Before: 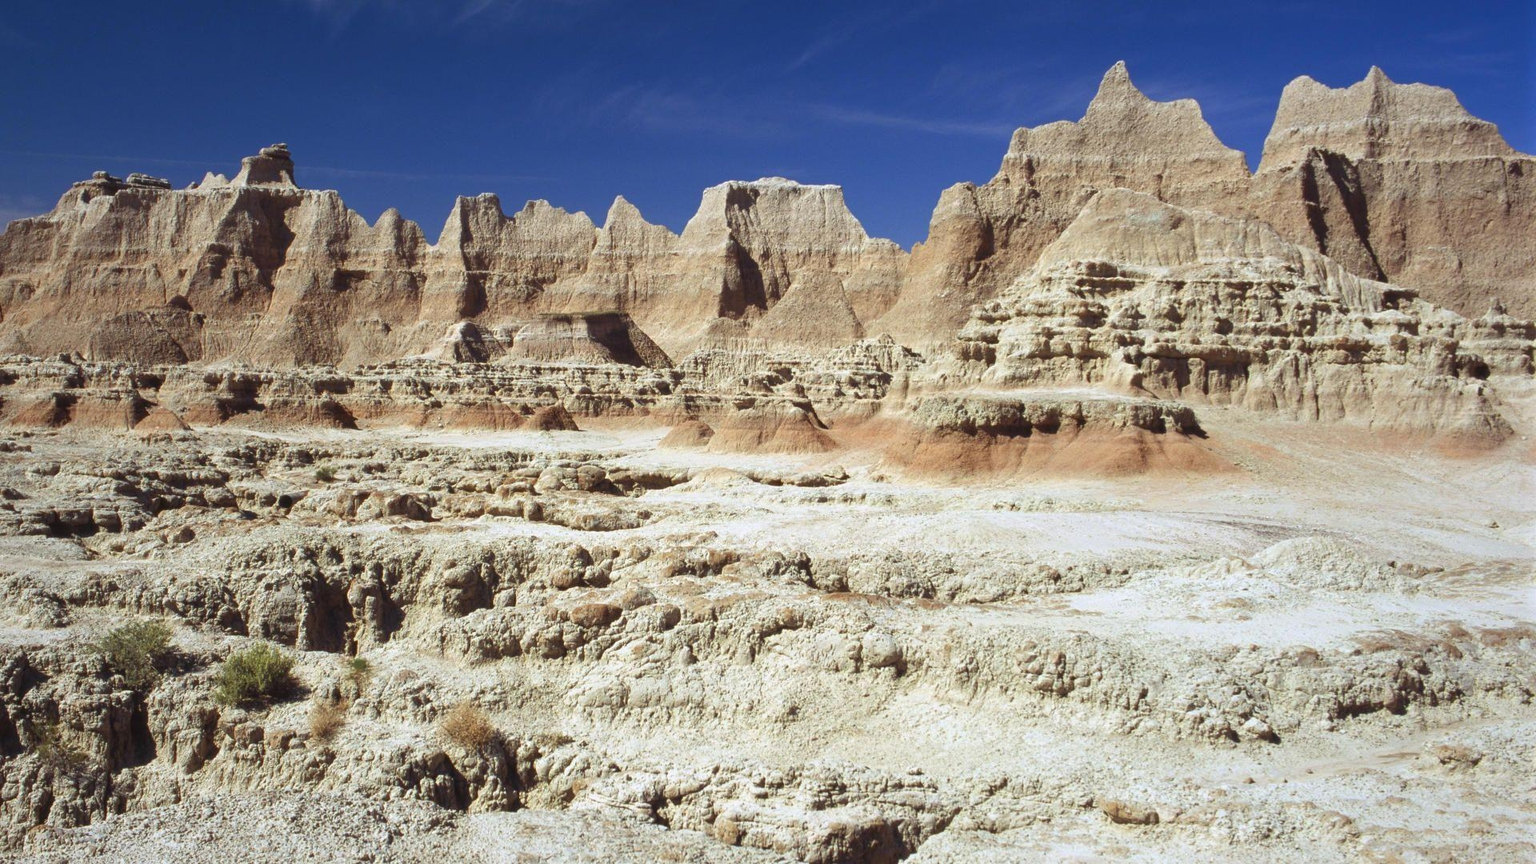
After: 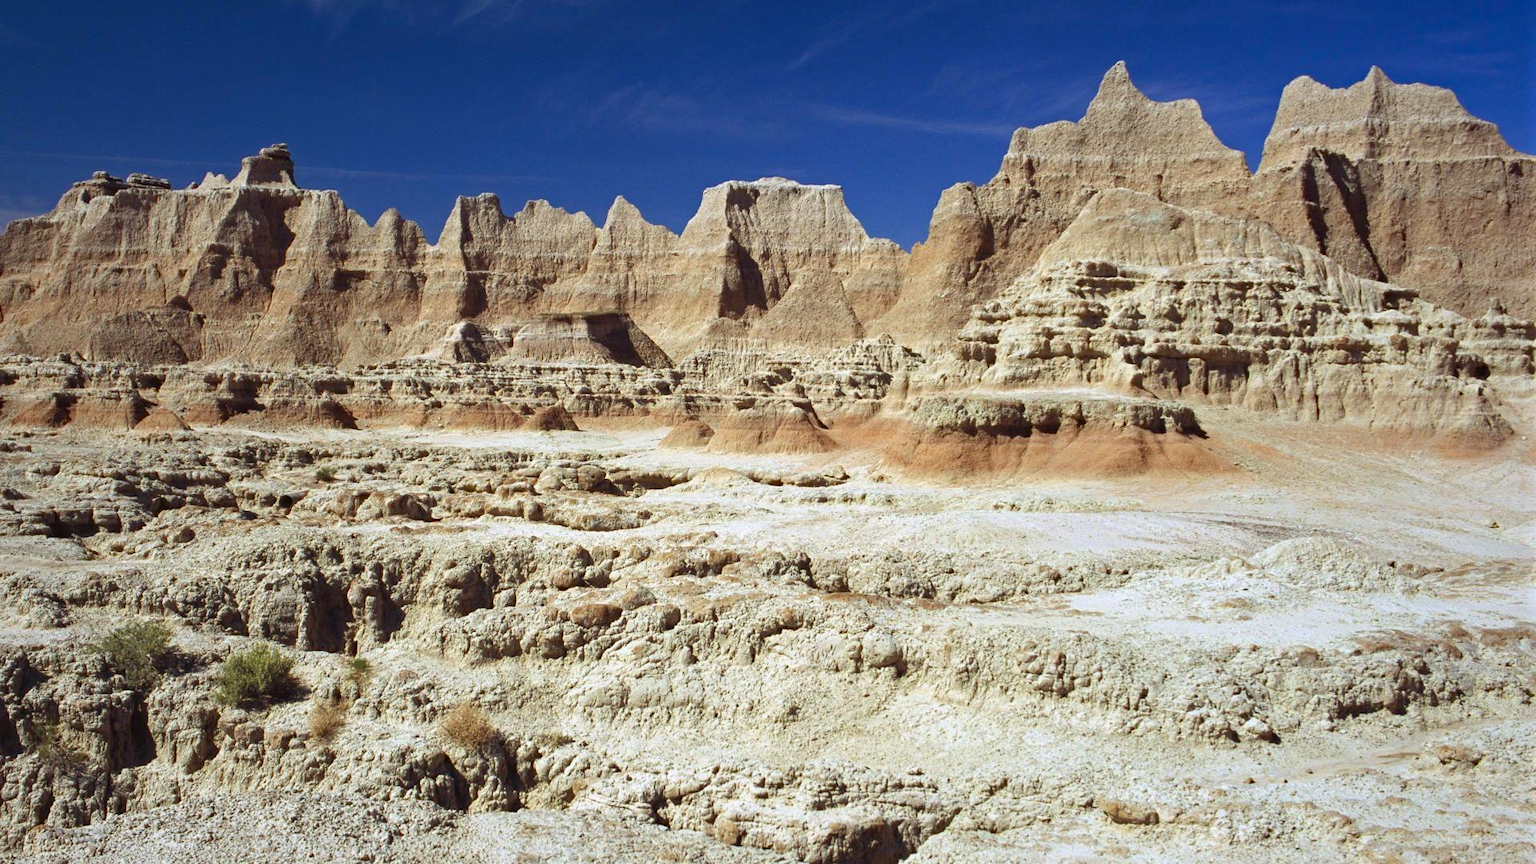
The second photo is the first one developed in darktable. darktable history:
tone equalizer: on, module defaults
haze removal: strength 0.295, distance 0.246, adaptive false
